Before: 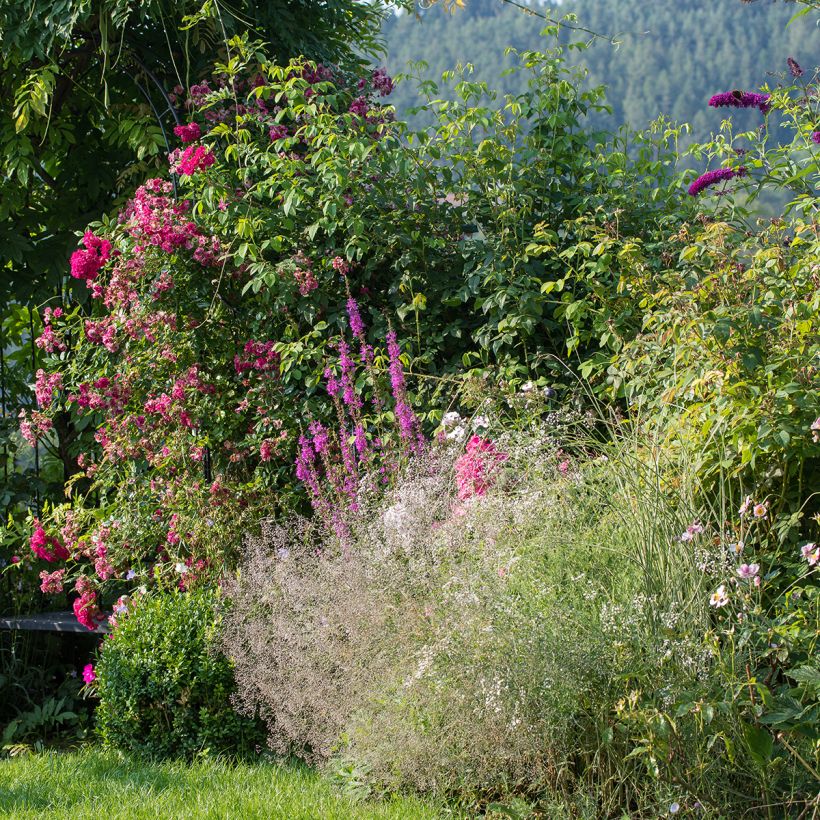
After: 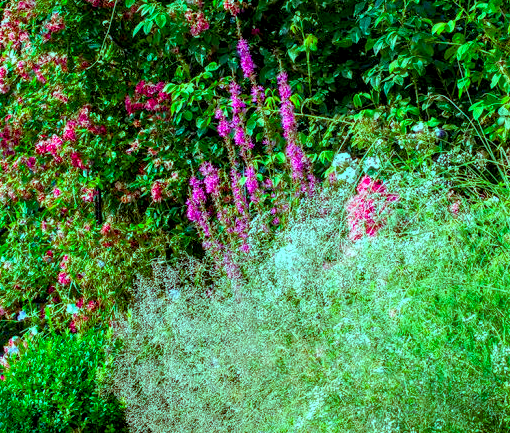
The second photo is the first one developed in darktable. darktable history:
crop: left 13.333%, top 31.588%, right 24.465%, bottom 15.543%
color correction: highlights b* -0.016, saturation 1.33
local contrast: on, module defaults
color balance rgb: highlights gain › chroma 7.438%, highlights gain › hue 183.91°, perceptual saturation grading › global saturation 20.145%, perceptual saturation grading › highlights -19.968%, perceptual saturation grading › shadows 29.495%
exposure: black level correction 0.005, exposure 0.281 EV, compensate exposure bias true, compensate highlight preservation false
